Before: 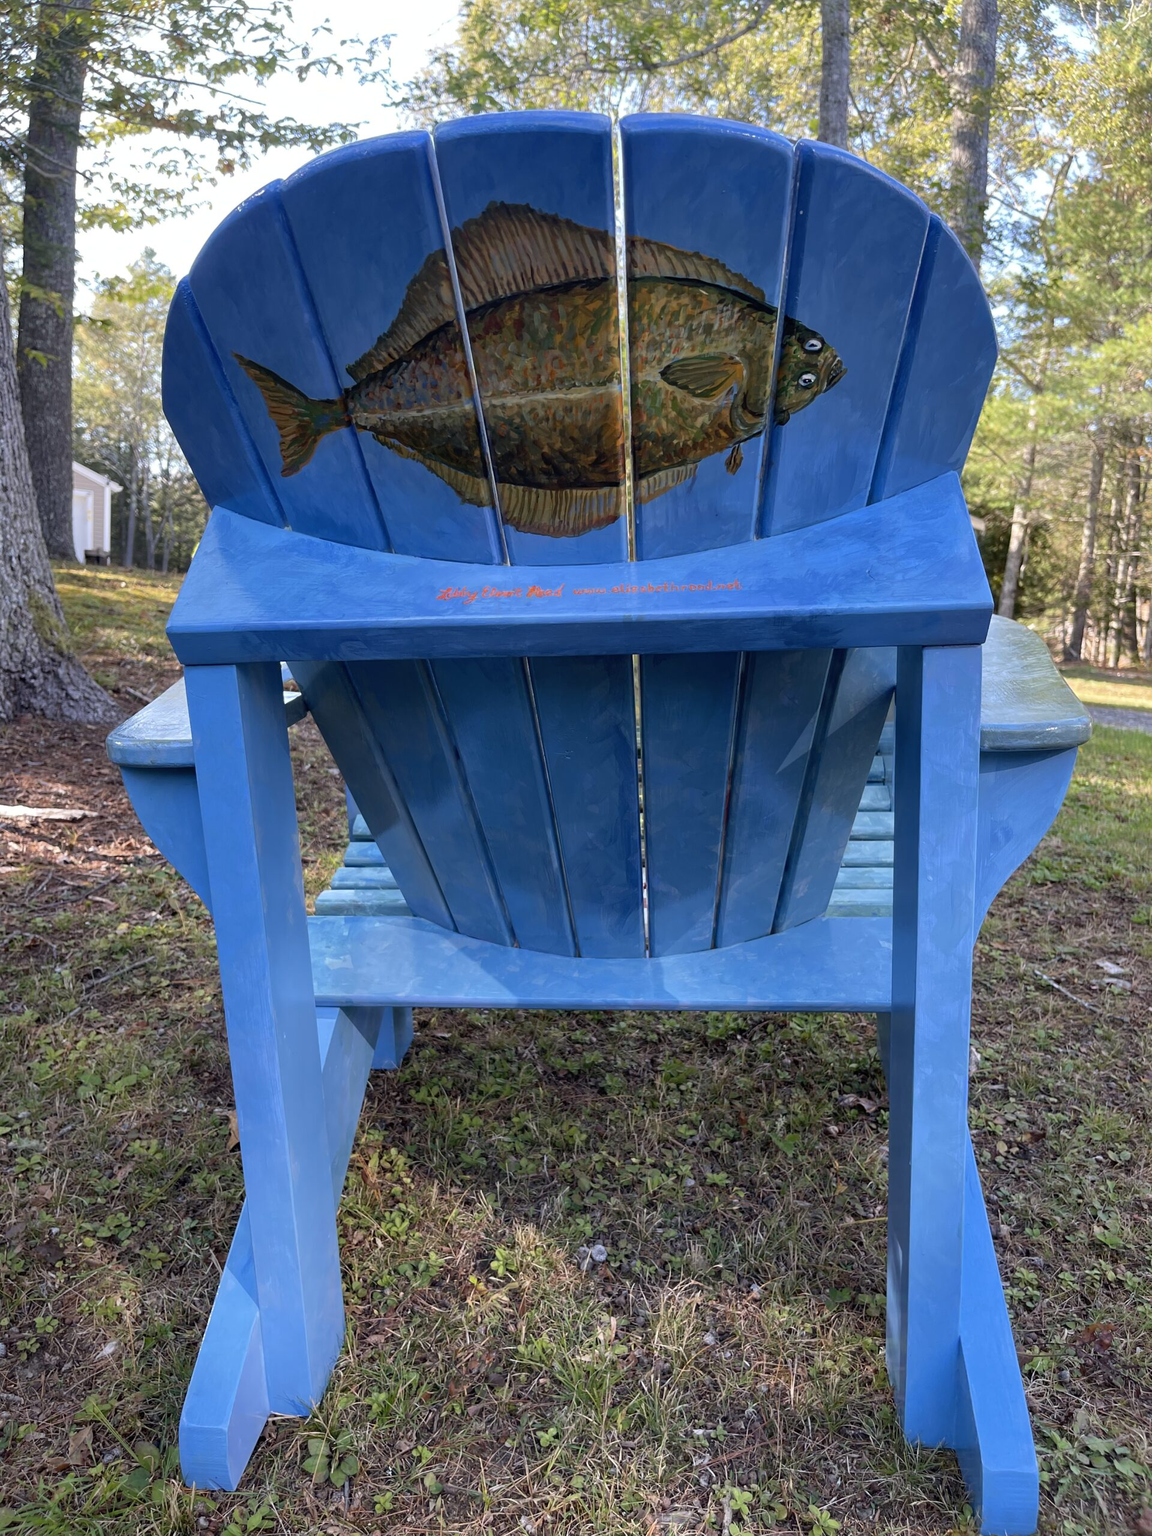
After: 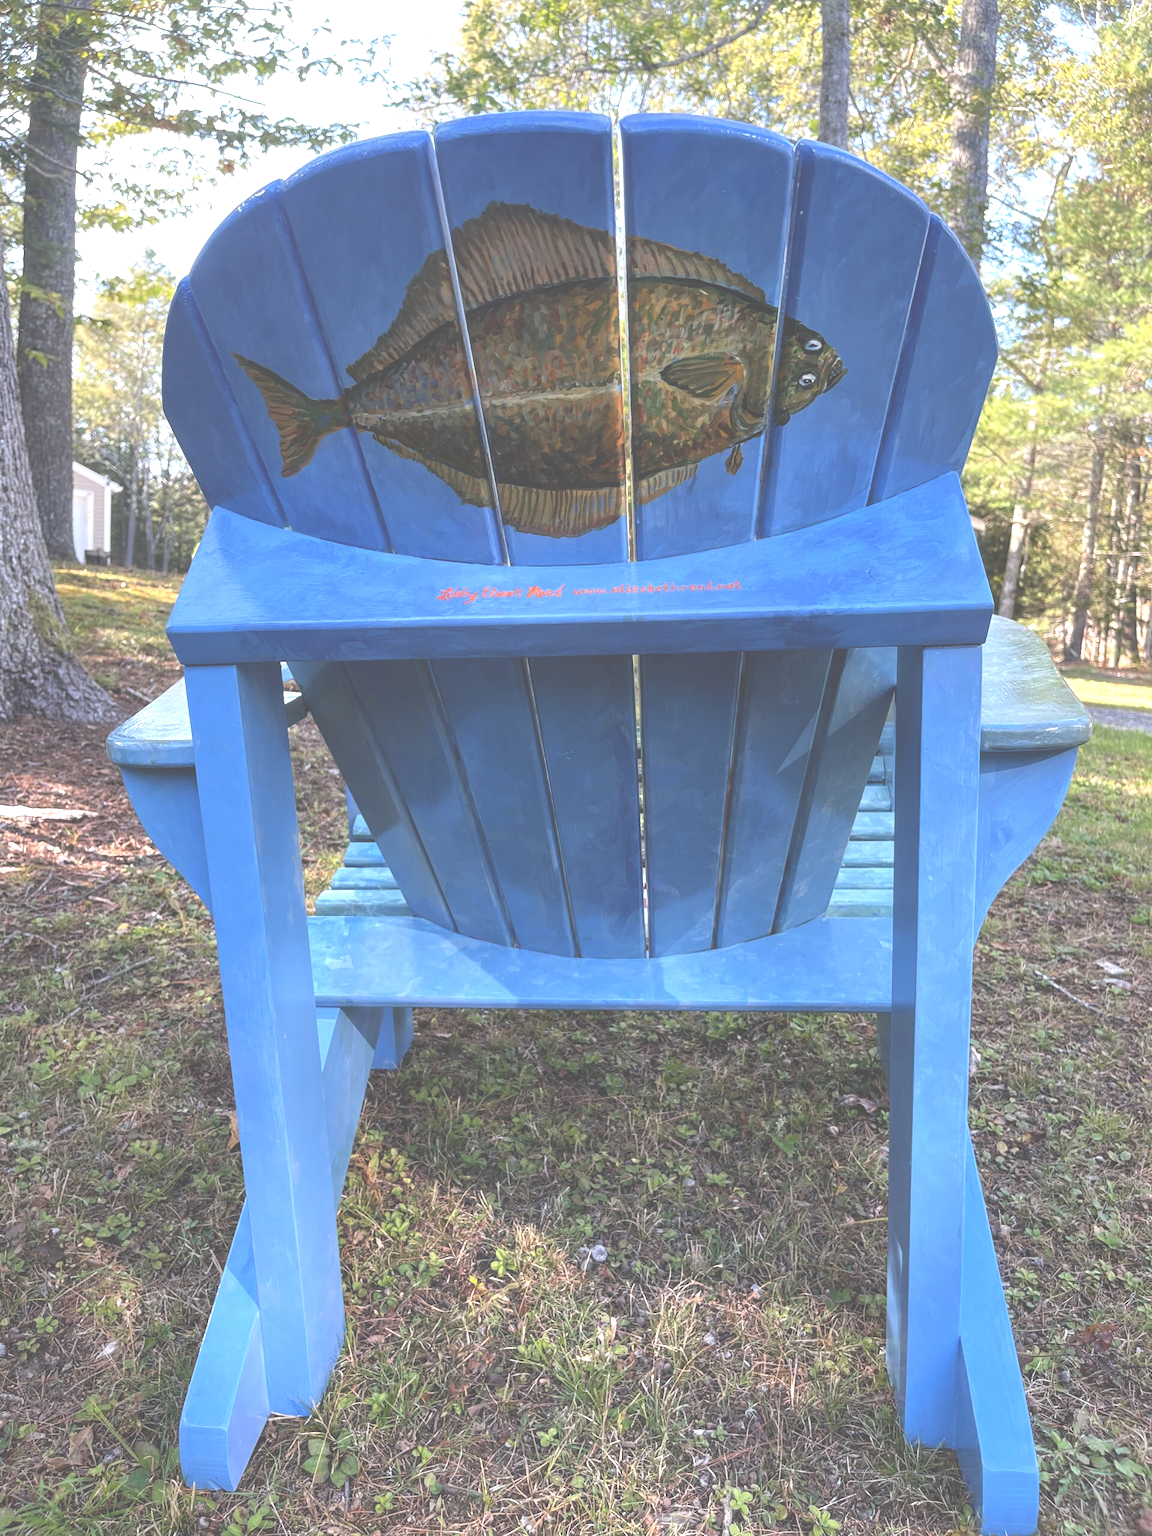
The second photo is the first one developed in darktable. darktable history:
local contrast: on, module defaults
exposure: black level correction -0.071, exposure 0.5 EV, compensate highlight preservation false
